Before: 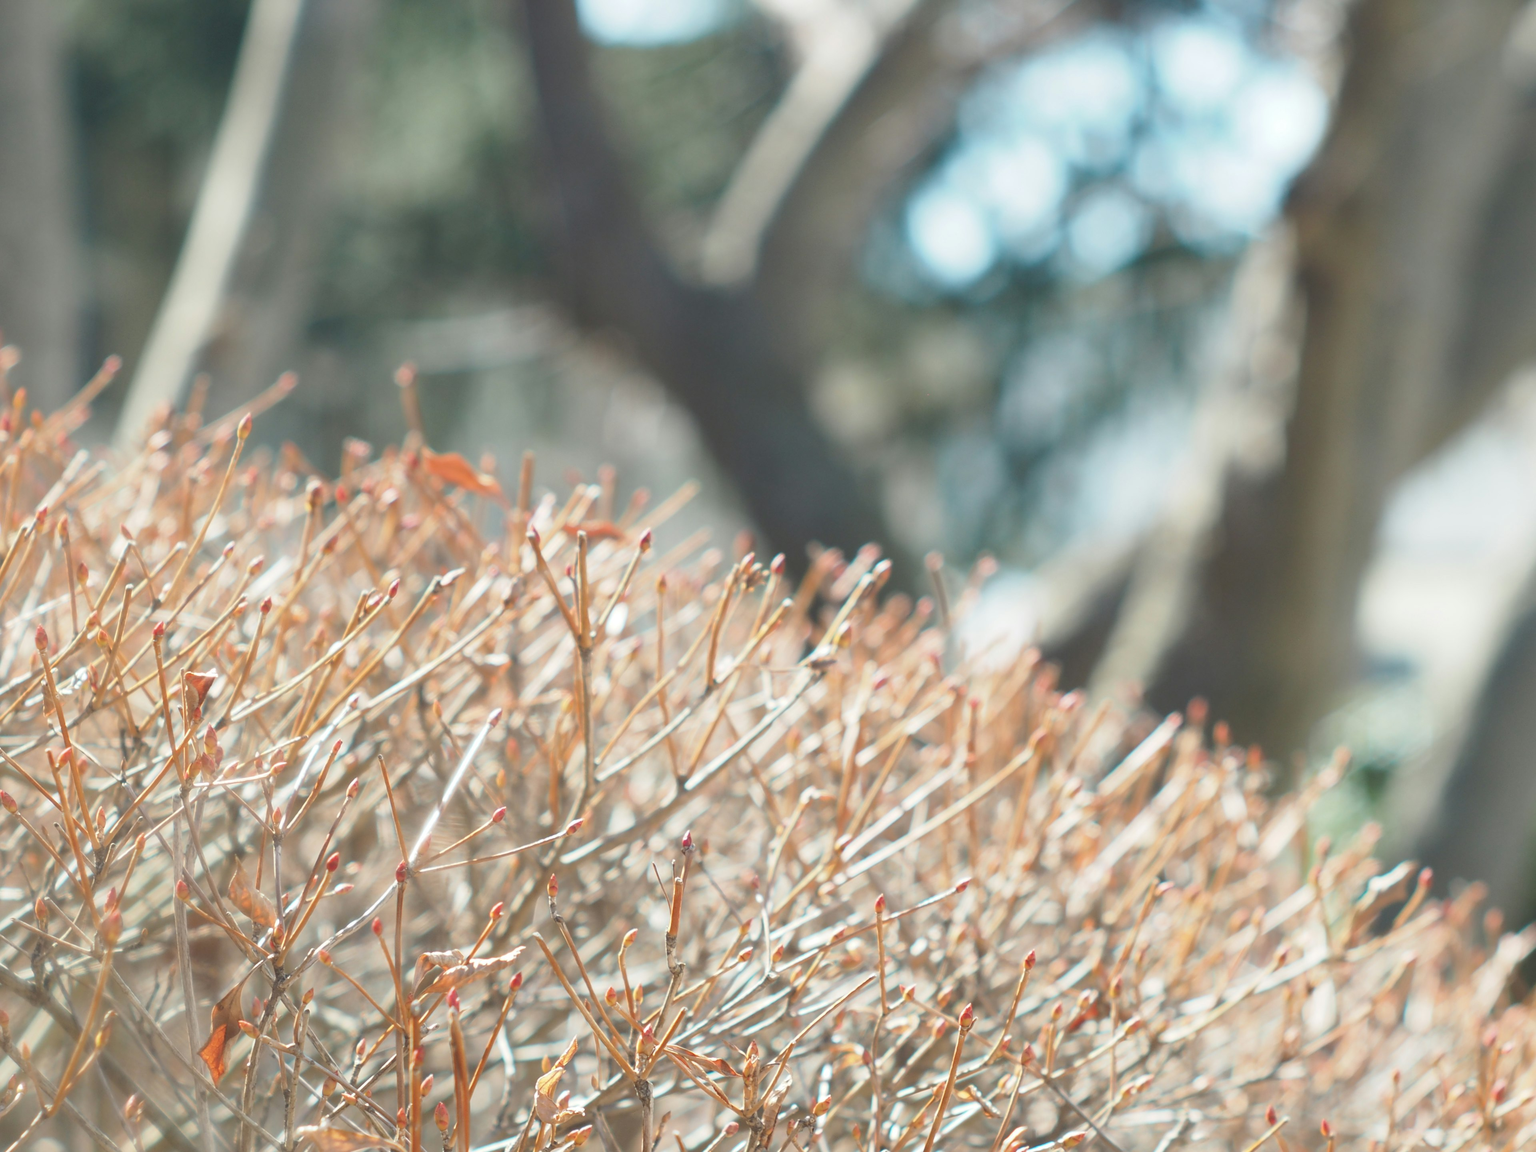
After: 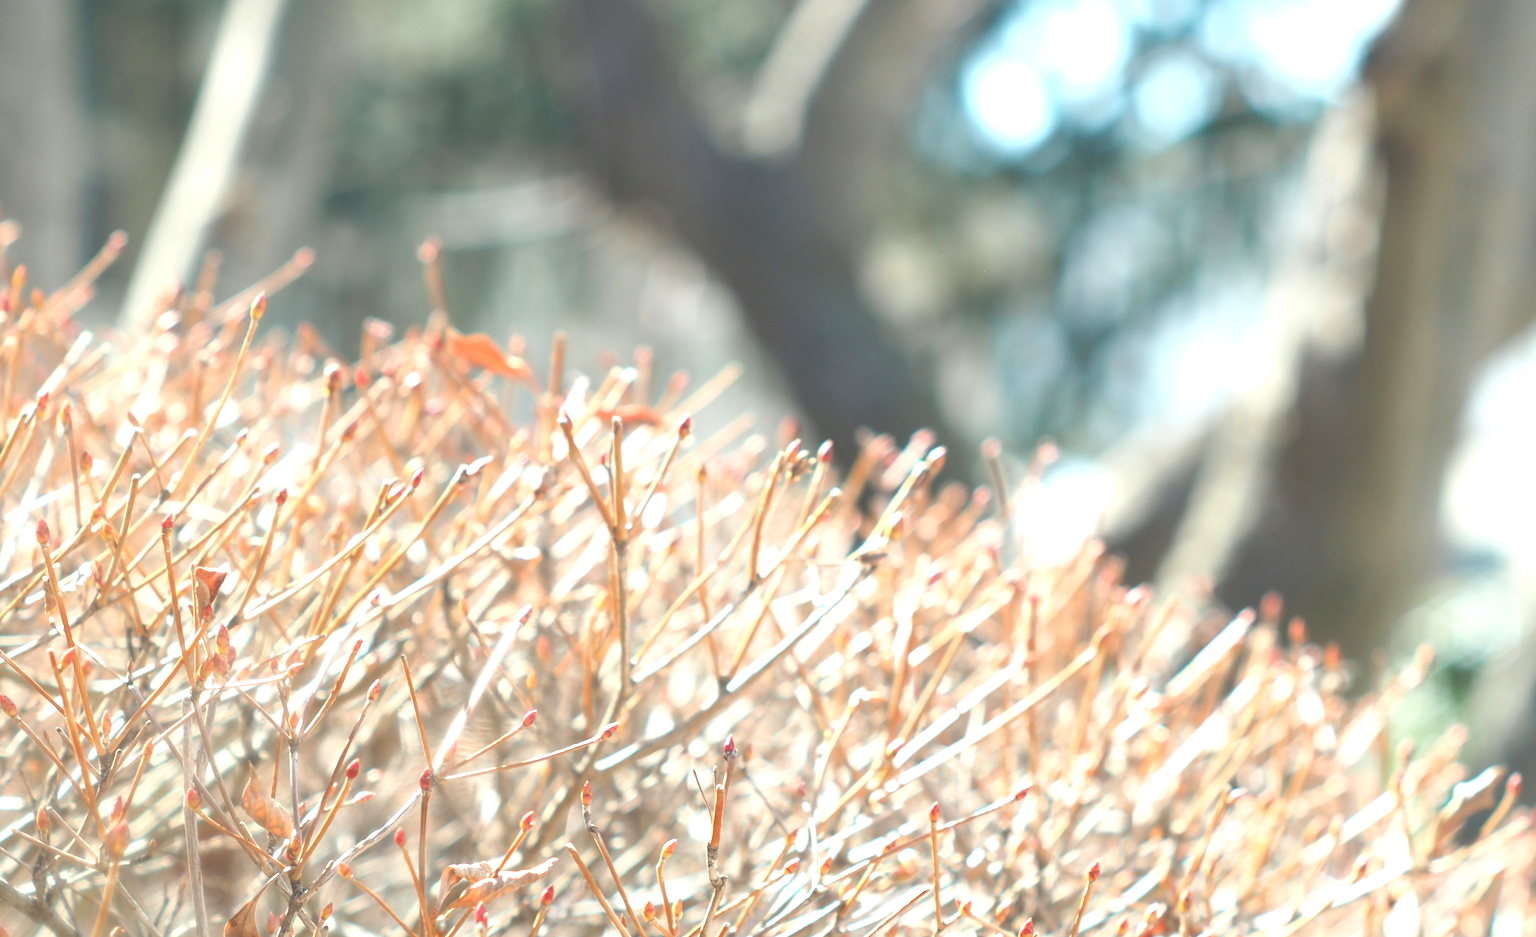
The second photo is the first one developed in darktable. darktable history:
crop and rotate: angle 0.091°, top 12.053%, right 5.693%, bottom 11.155%
exposure: exposure 0.638 EV, compensate highlight preservation false
